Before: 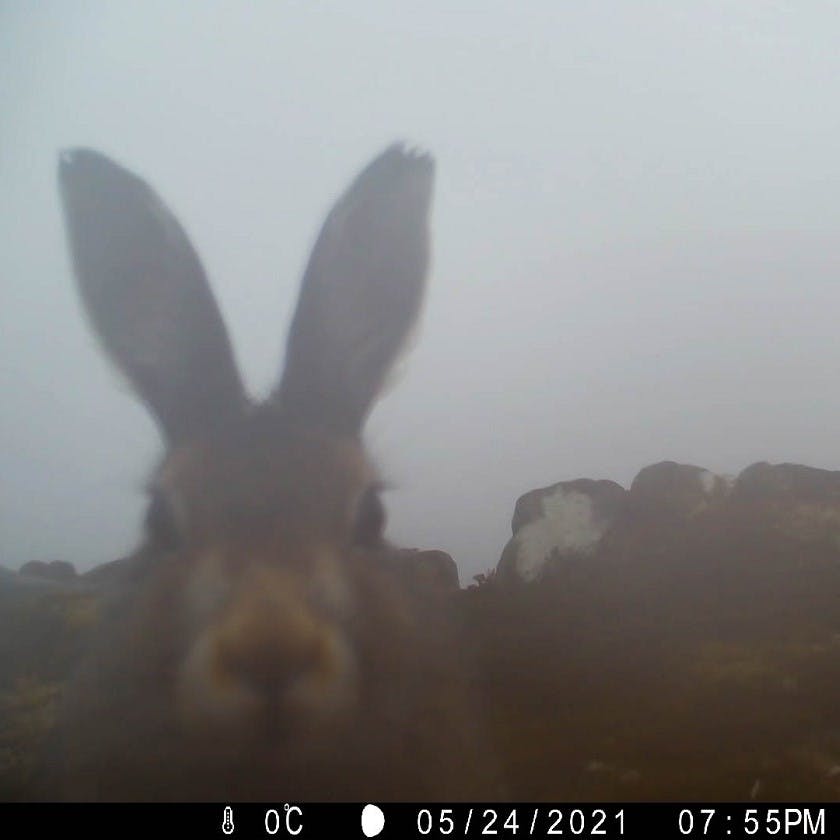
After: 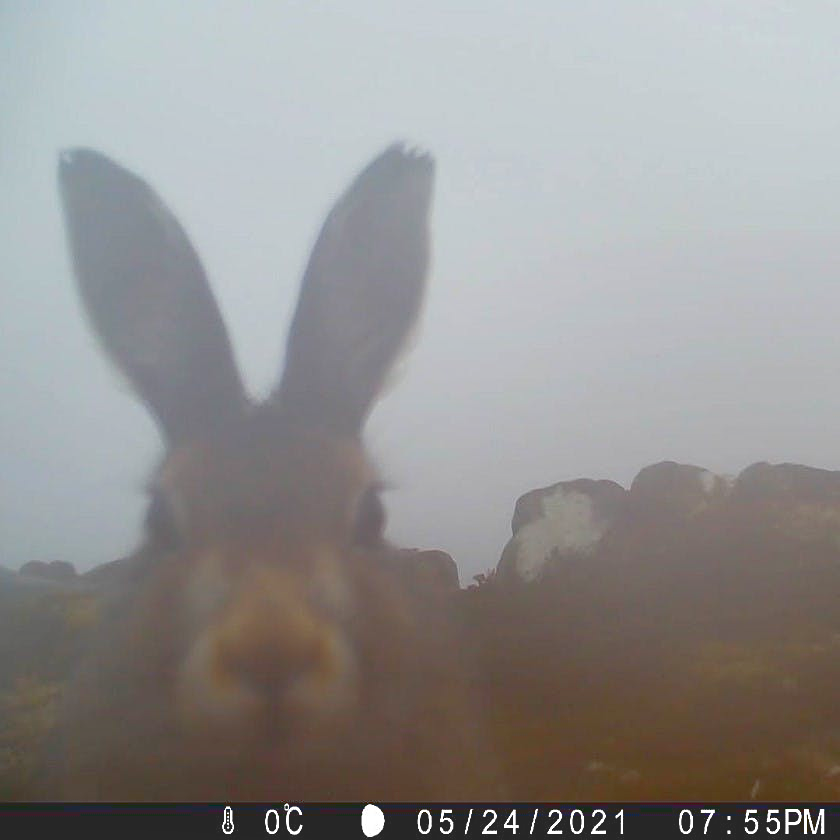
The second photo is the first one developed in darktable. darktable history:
shadows and highlights: shadows 29.32, highlights -29.32, low approximation 0.01, soften with gaussian
tone curve: curves: ch0 [(0, 0.137) (1, 1)], color space Lab, linked channels, preserve colors none
sharpen: on, module defaults
